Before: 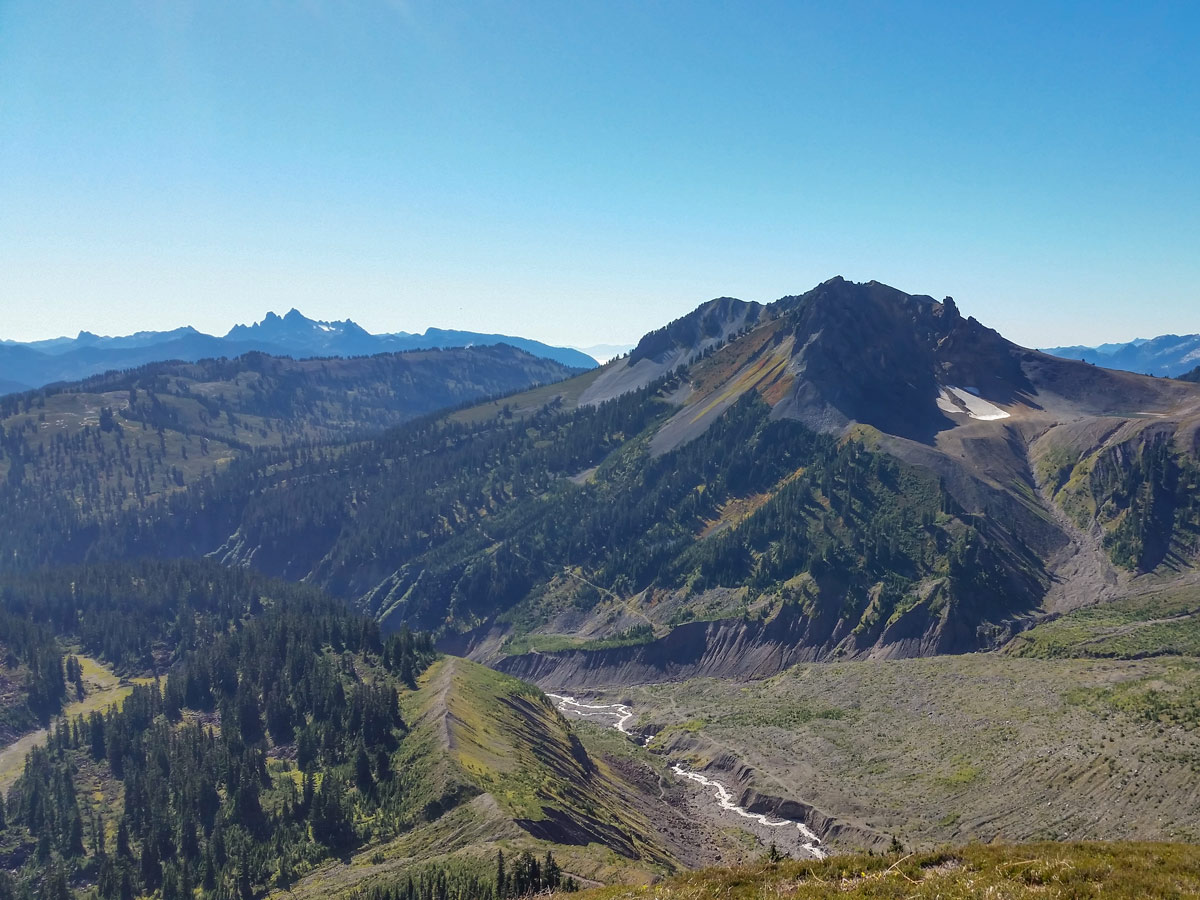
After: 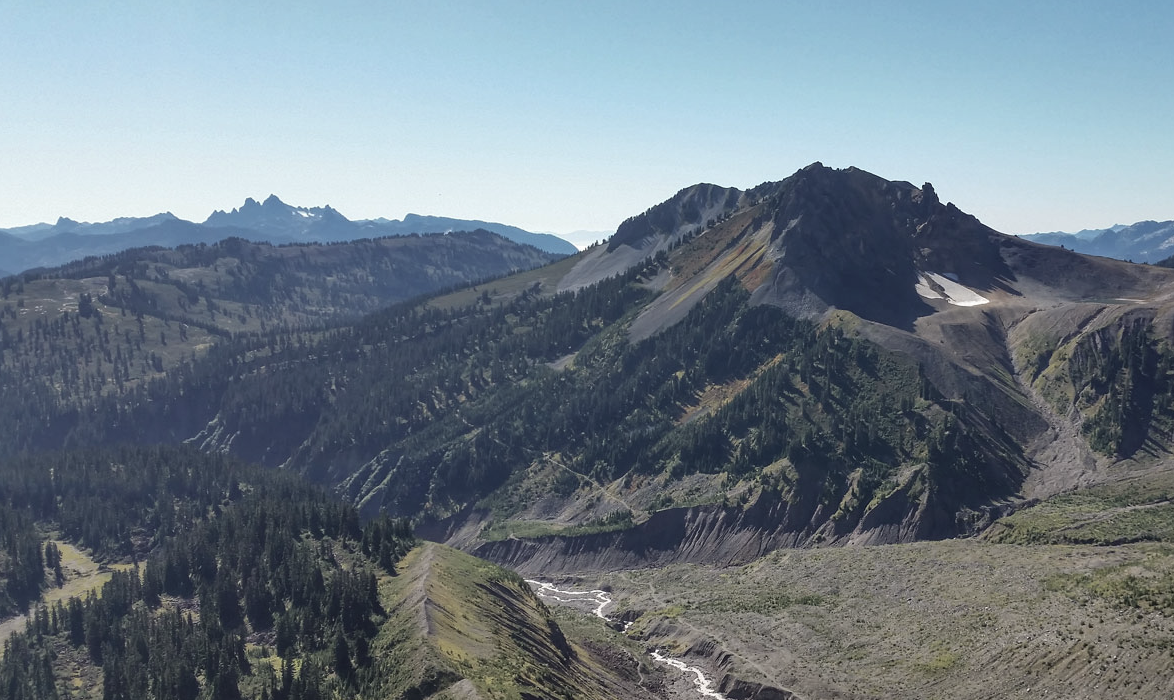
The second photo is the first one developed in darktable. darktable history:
crop and rotate: left 1.829%, top 12.697%, right 0.278%, bottom 9.468%
contrast brightness saturation: contrast 0.101, saturation -0.378
